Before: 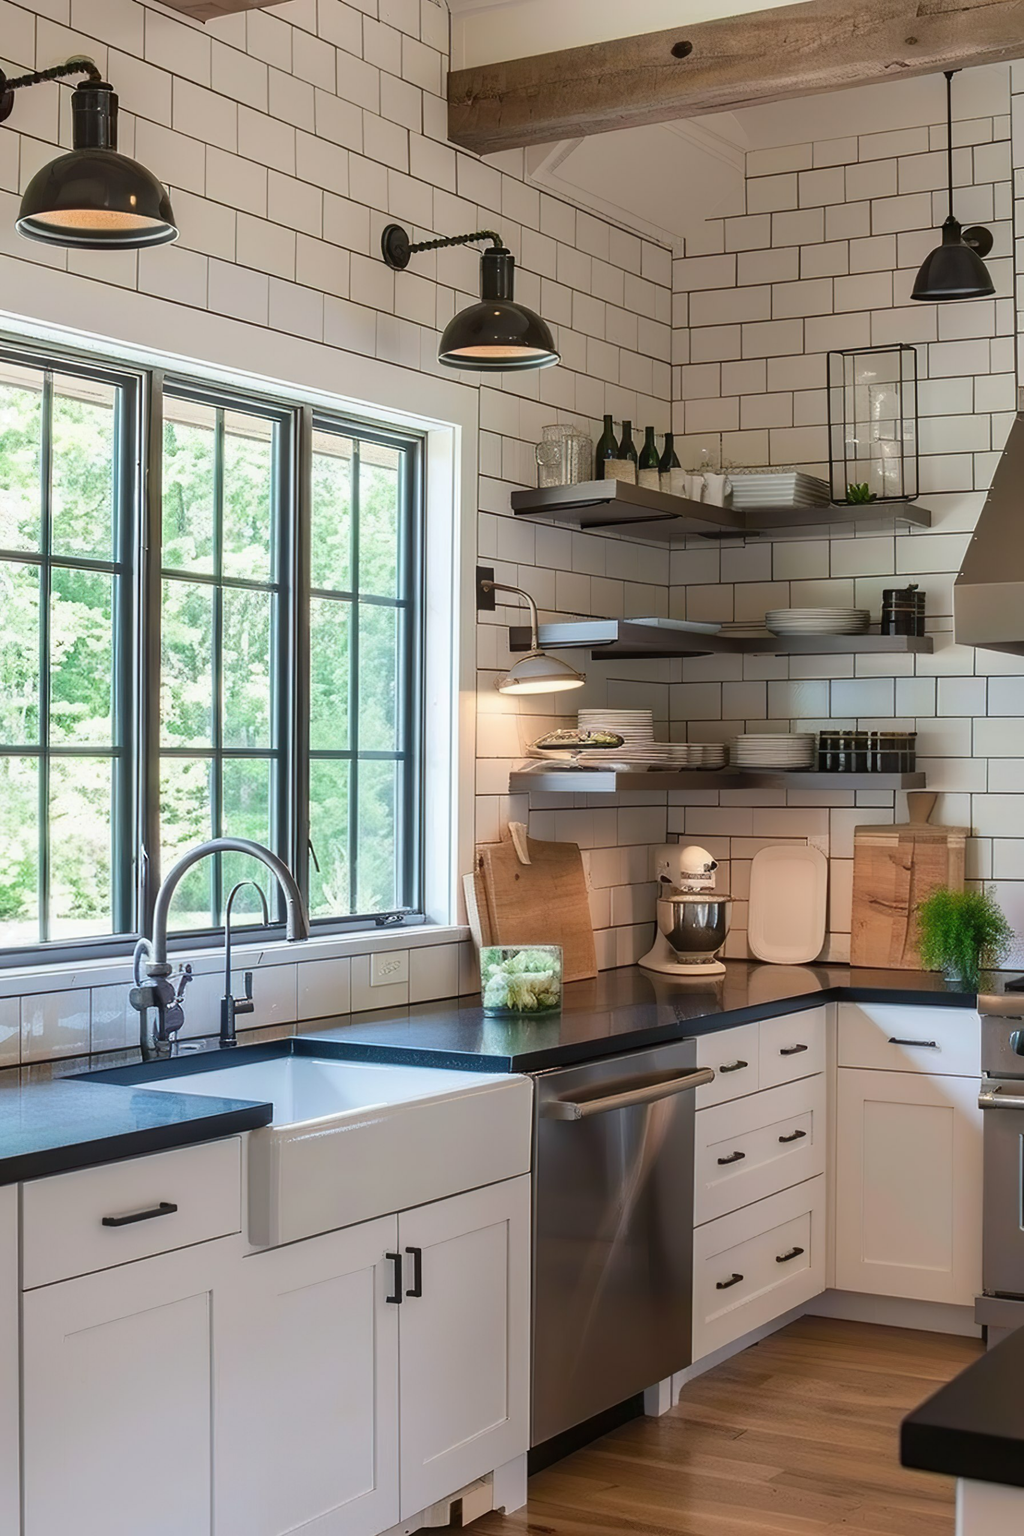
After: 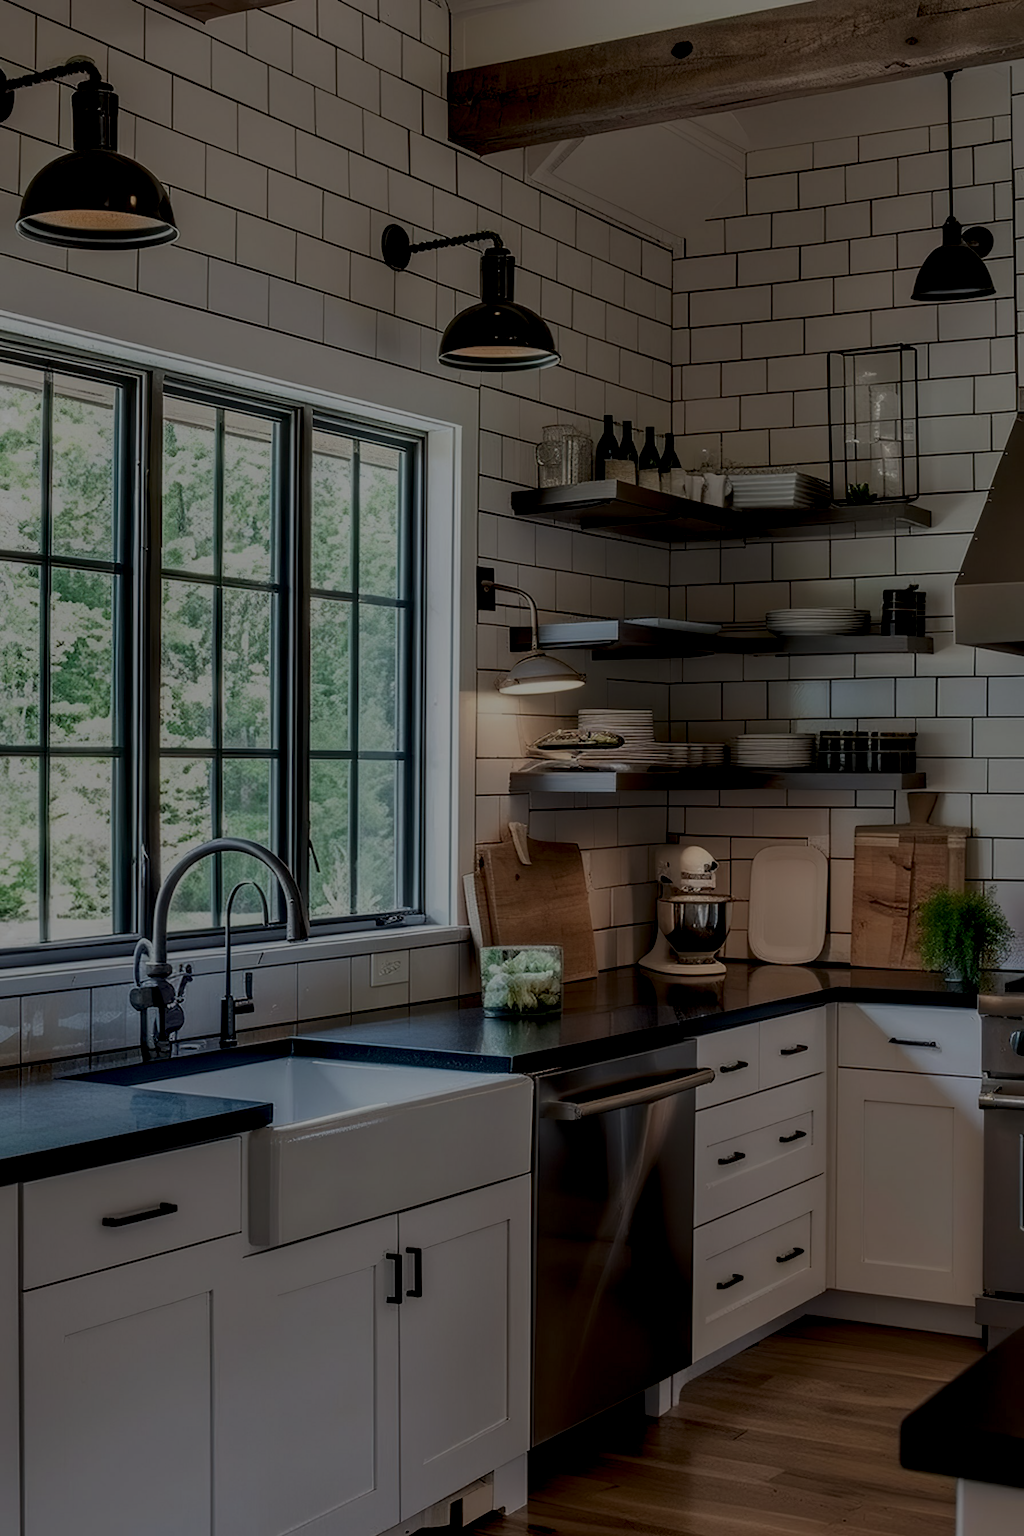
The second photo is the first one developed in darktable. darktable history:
tone equalizer: -8 EV -0.001 EV, -7 EV 0.001 EV, -6 EV -0.002 EV, -5 EV -0.003 EV, -4 EV -0.062 EV, -3 EV -0.222 EV, -2 EV -0.267 EV, -1 EV 0.105 EV, +0 EV 0.303 EV
exposure: exposure -2.002 EV, compensate highlight preservation false
local contrast: highlights 79%, shadows 56%, detail 175%, midtone range 0.428
